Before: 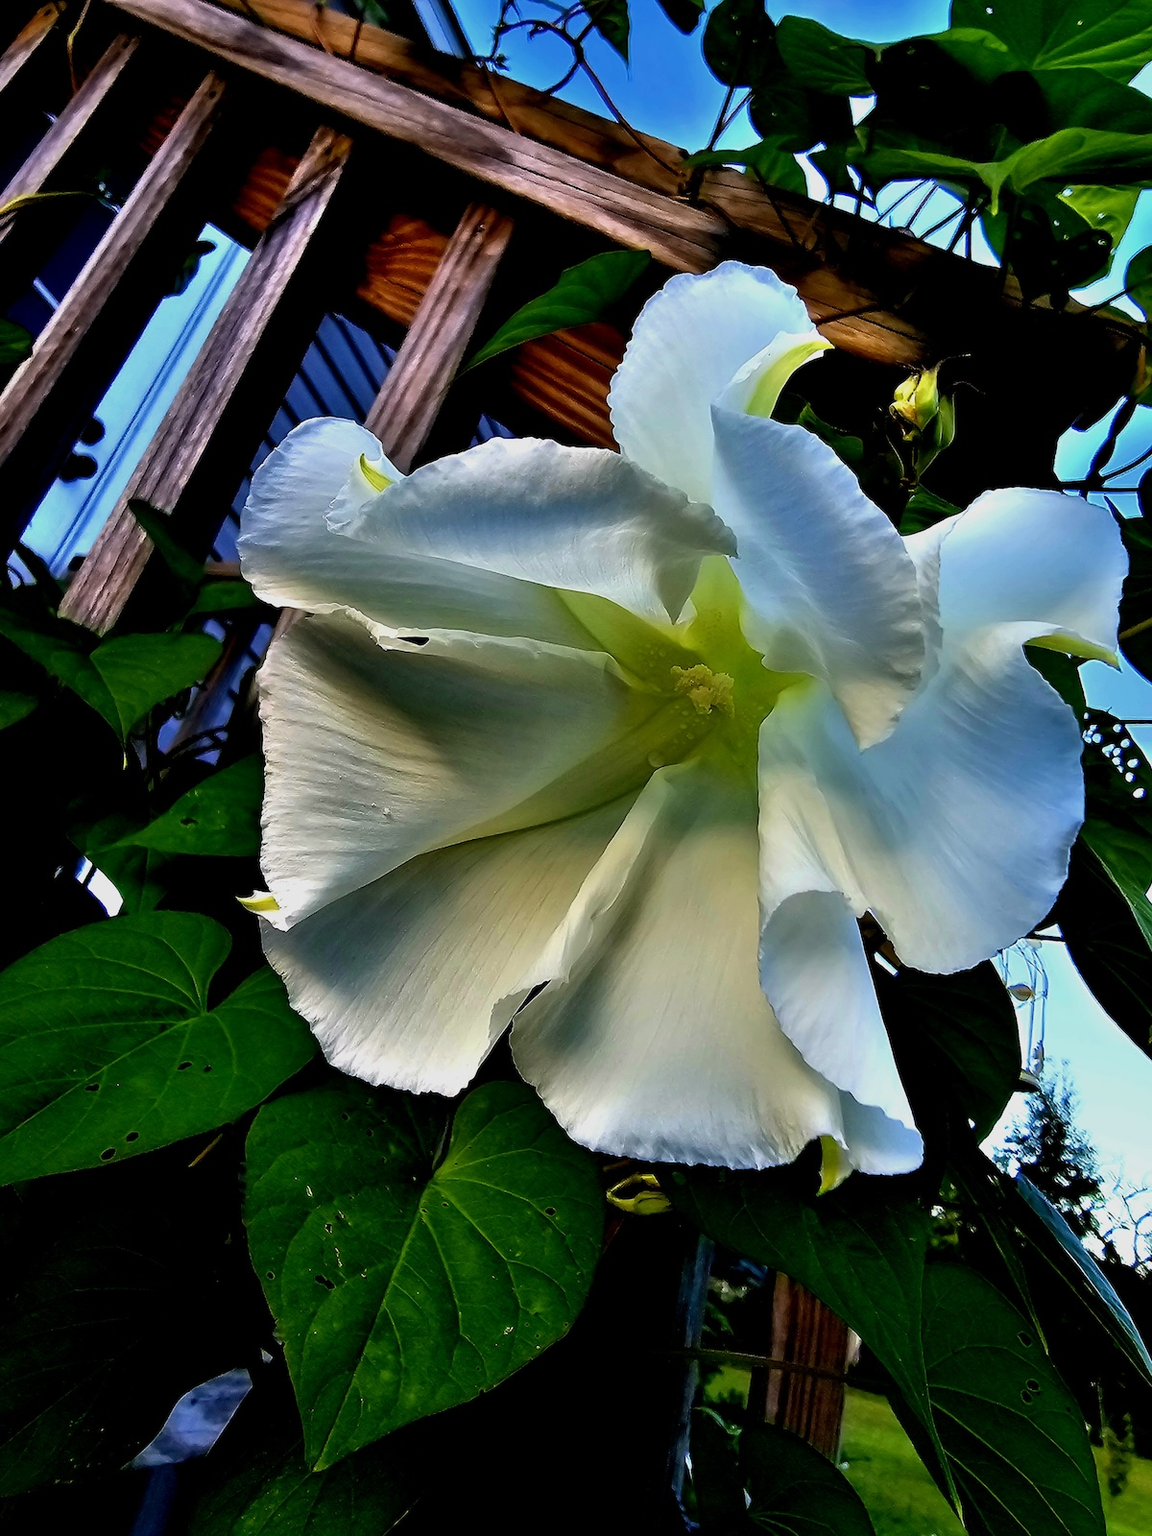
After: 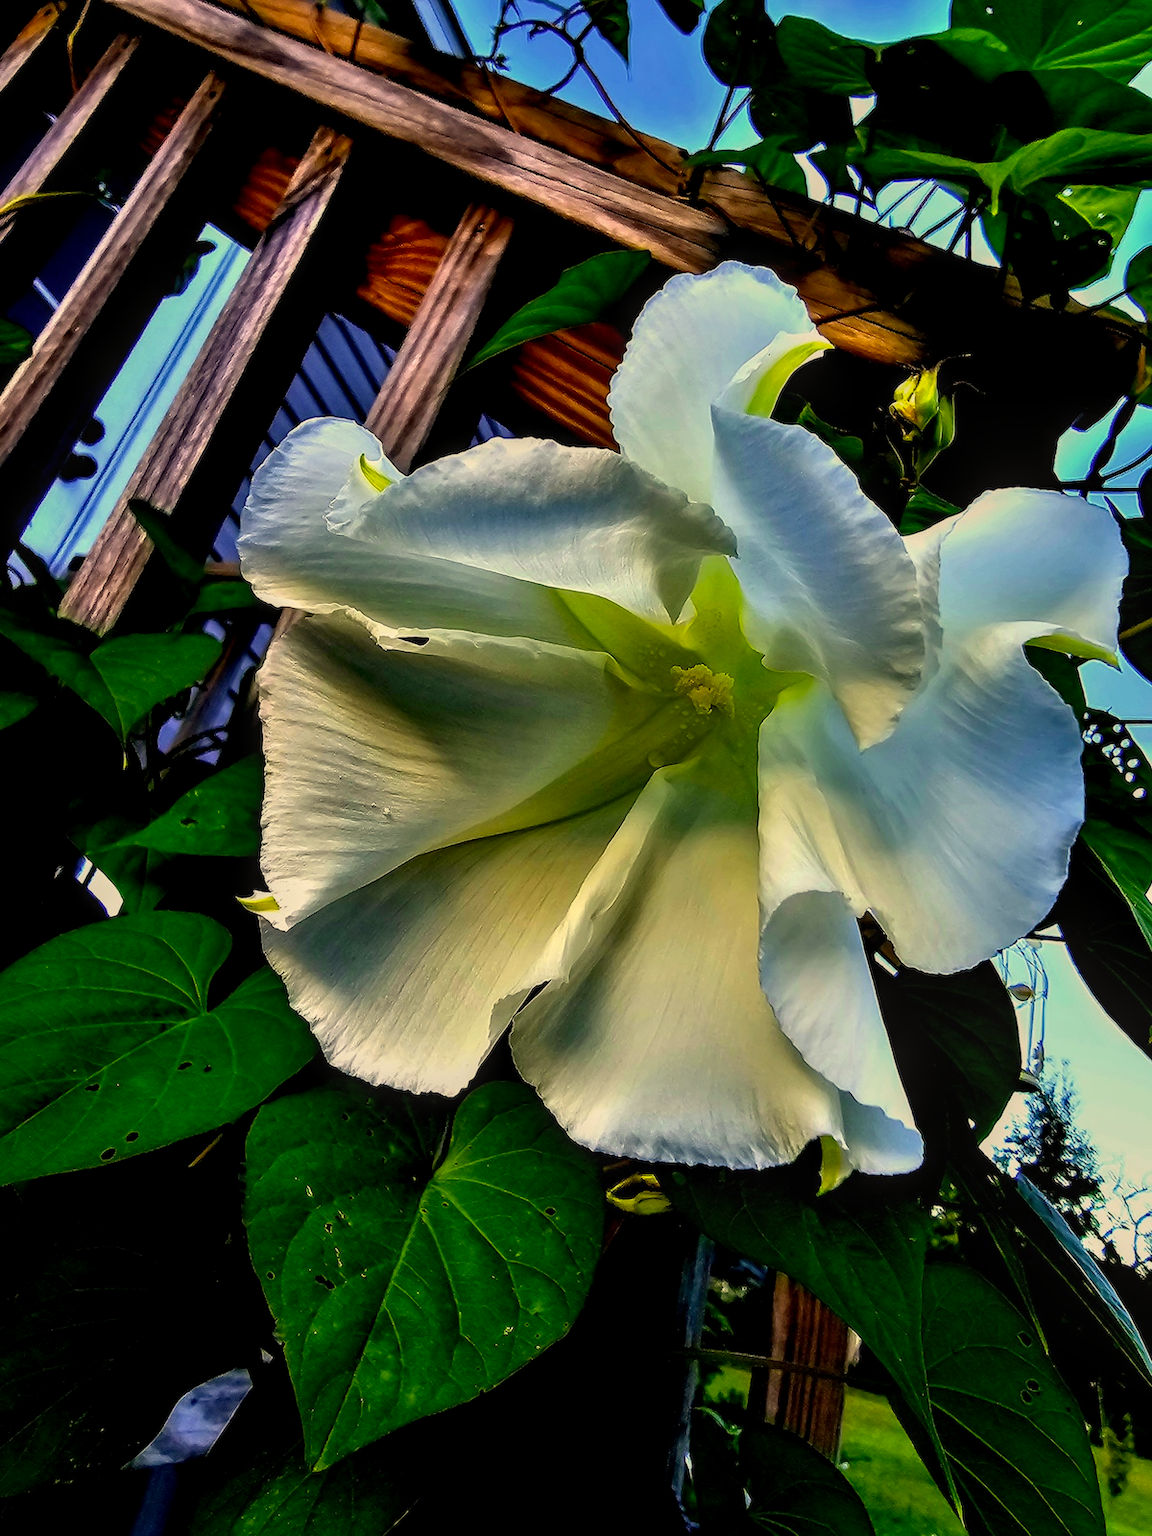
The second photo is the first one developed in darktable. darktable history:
color correction: highlights a* 2.72, highlights b* 22.8
local contrast: detail 130%
